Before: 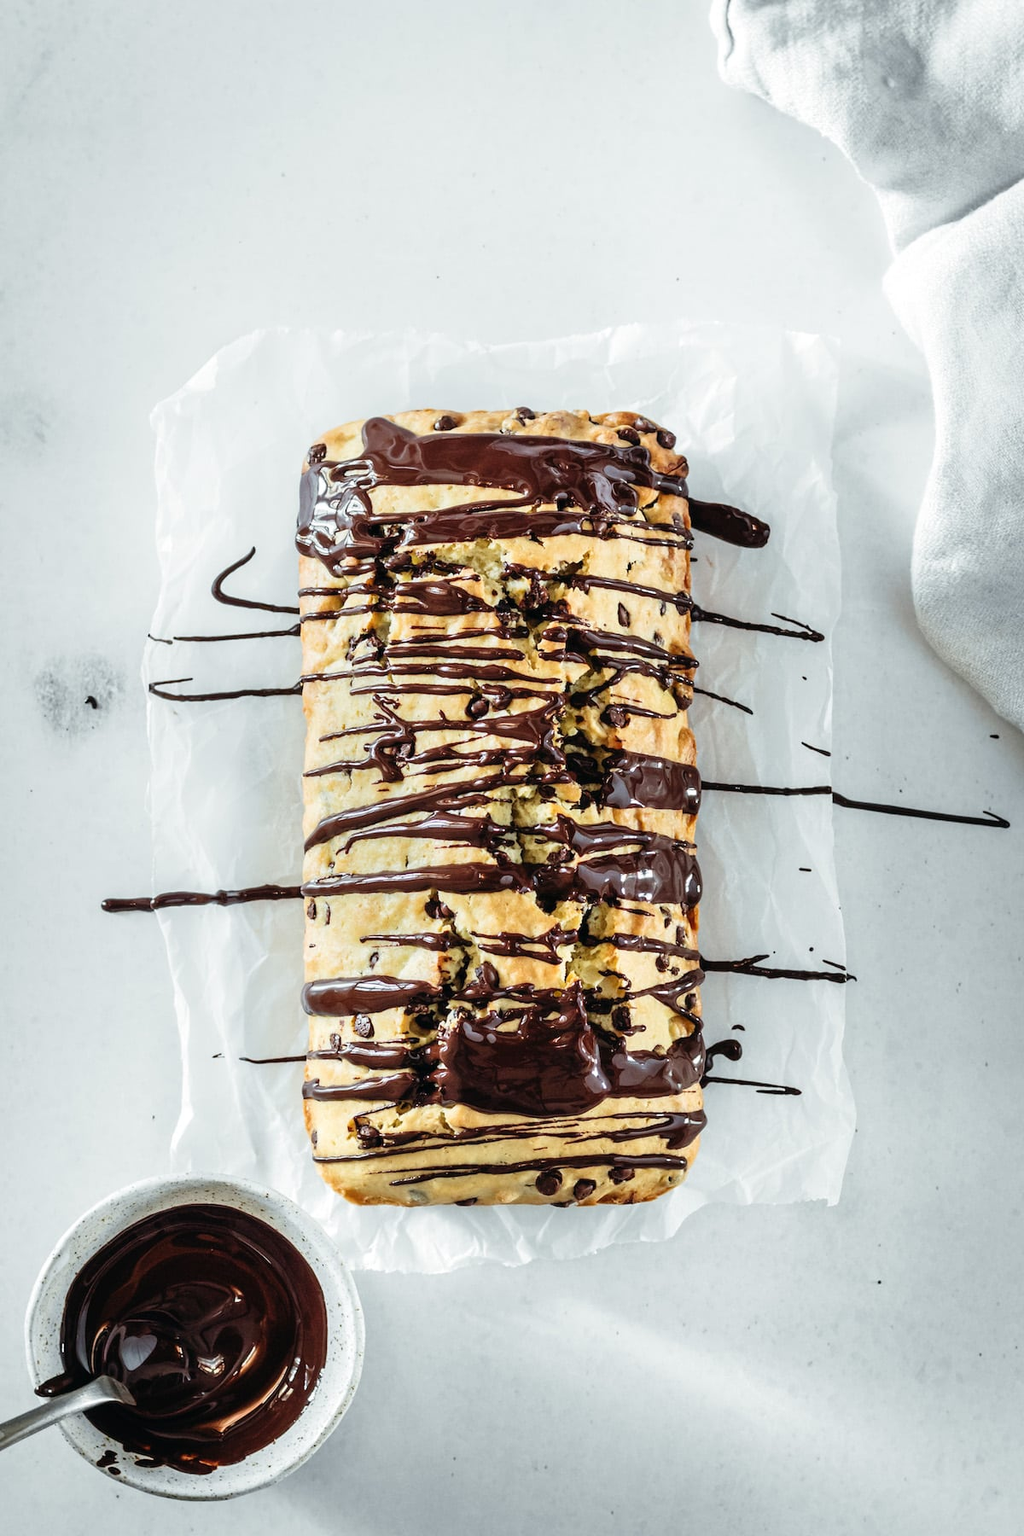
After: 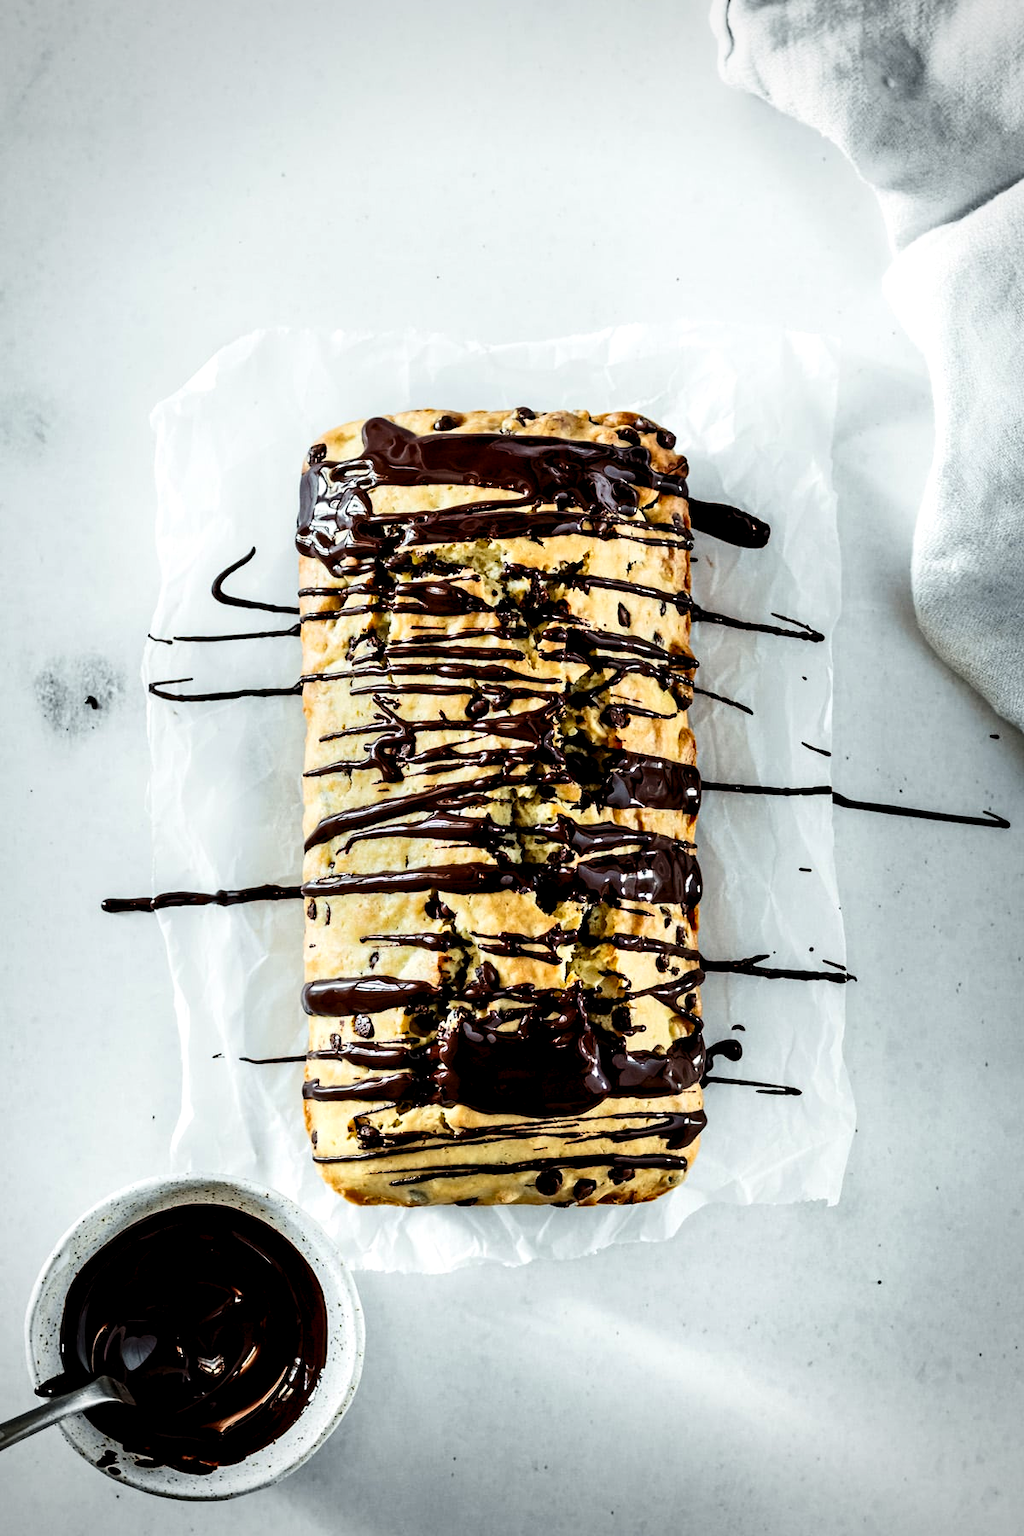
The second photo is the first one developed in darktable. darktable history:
levels: levels [0.031, 0.5, 0.969]
contrast brightness saturation: contrast 0.192, brightness -0.224, saturation 0.108
haze removal: compatibility mode true, adaptive false
vignetting: fall-off radius 62.97%
